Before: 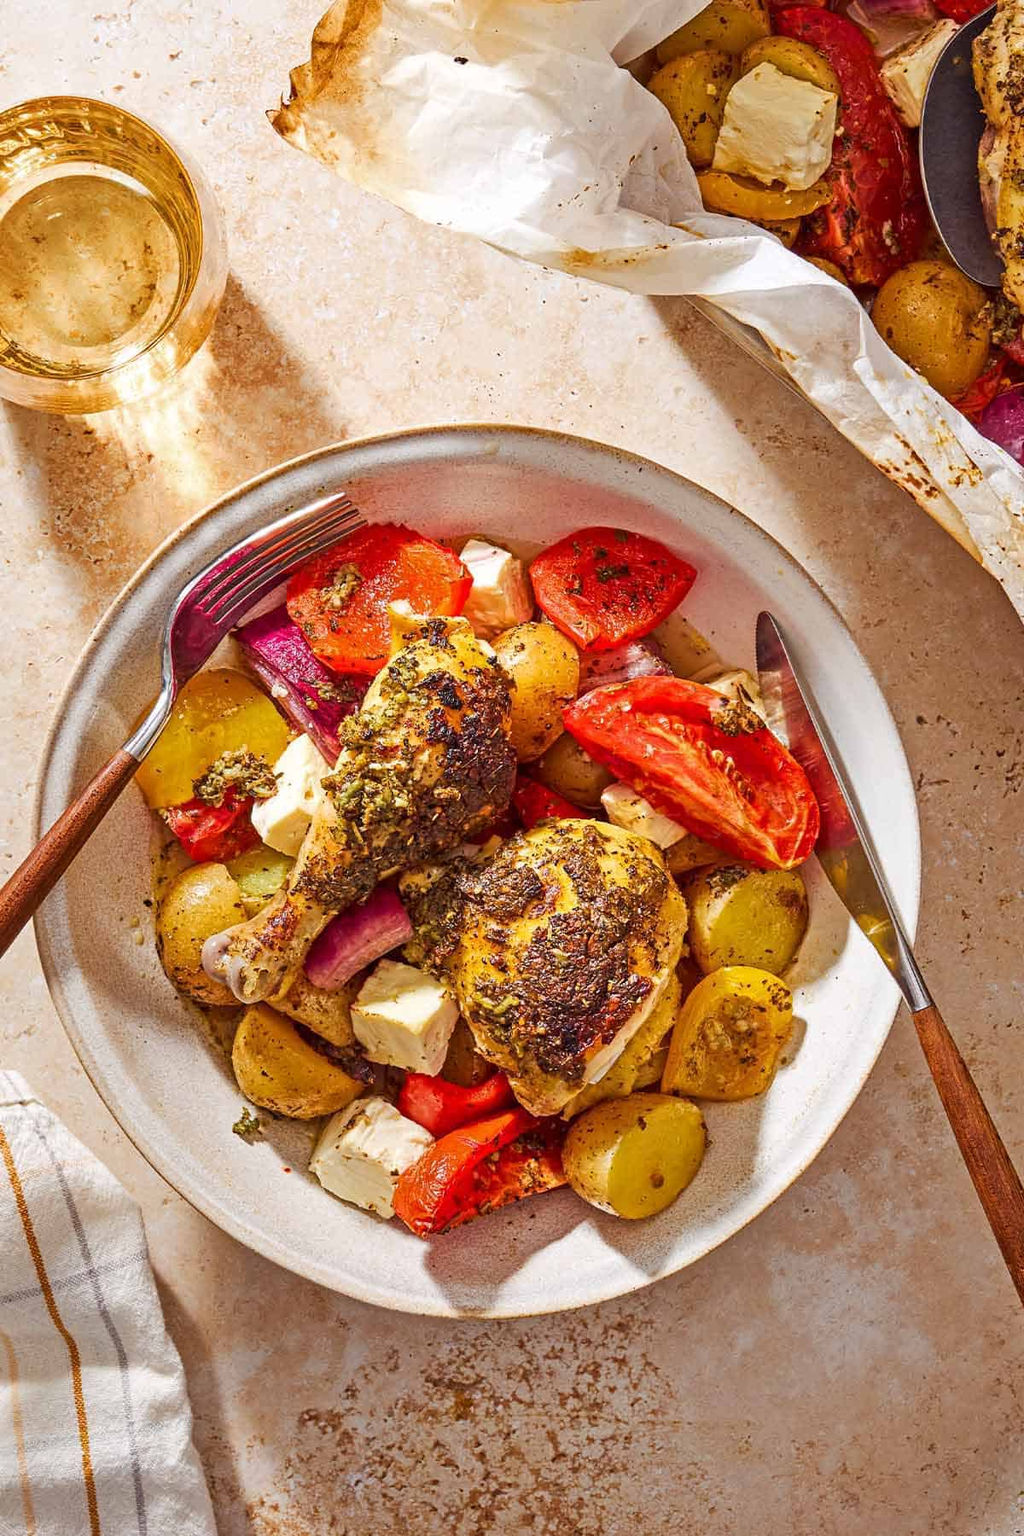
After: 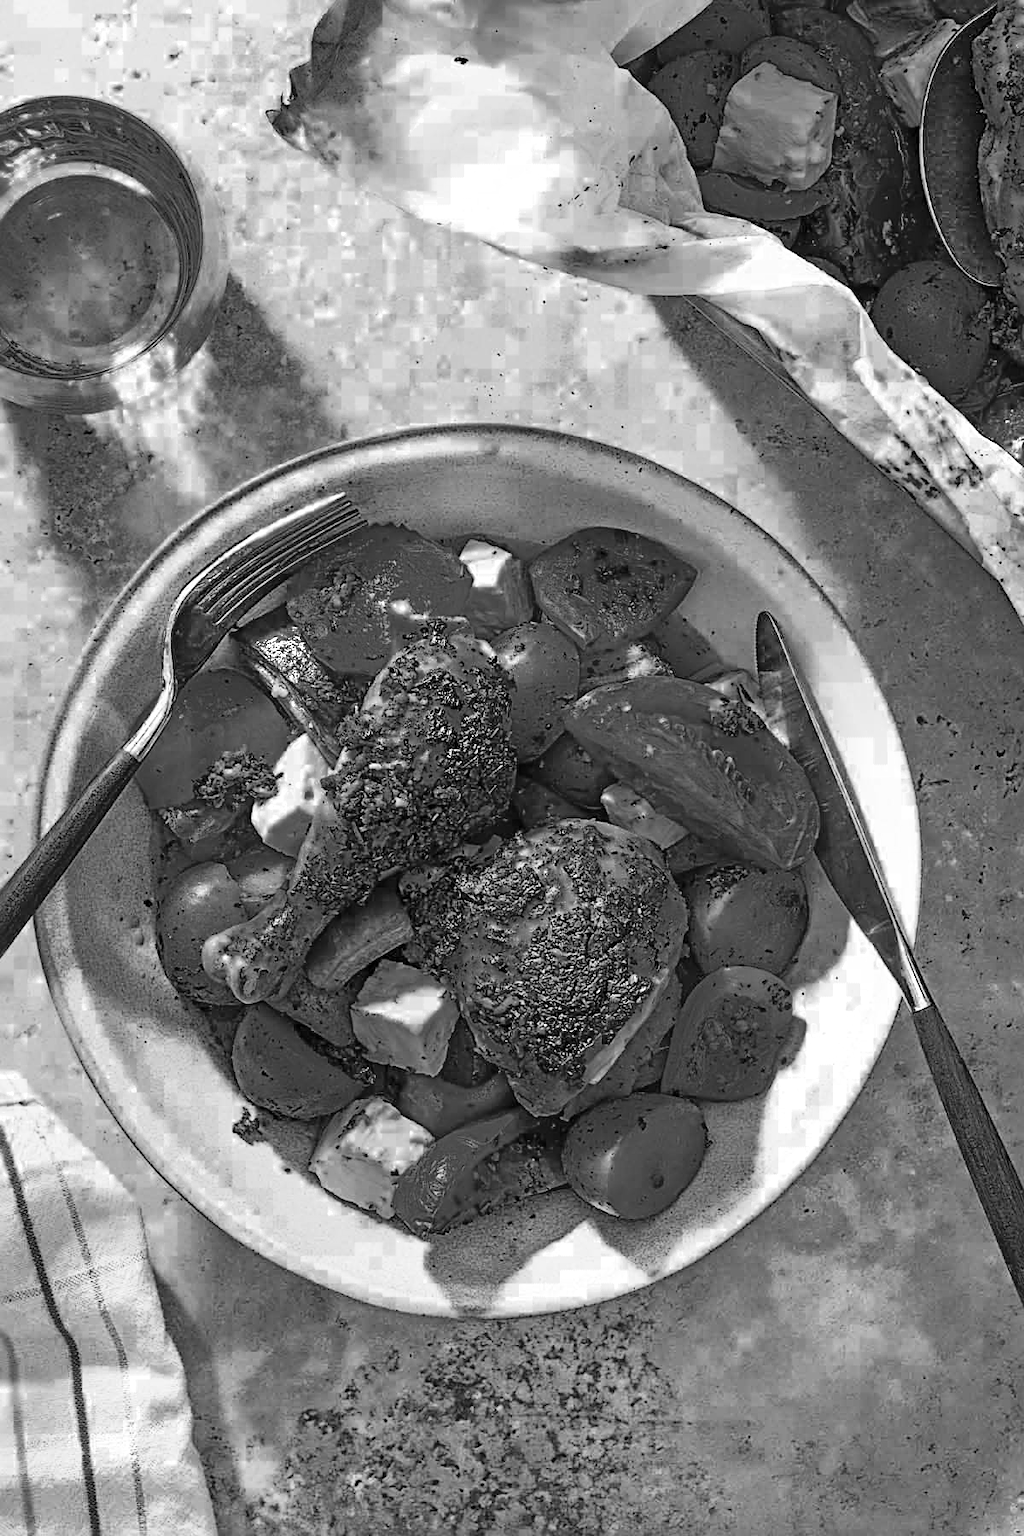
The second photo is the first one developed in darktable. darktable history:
sharpen: radius 2.819, amount 0.715
base curve: curves: ch0 [(0, 0) (0.032, 0.037) (0.105, 0.228) (0.435, 0.76) (0.856, 0.983) (1, 1)]
color zones: curves: ch0 [(0.002, 0.429) (0.121, 0.212) (0.198, 0.113) (0.276, 0.344) (0.331, 0.541) (0.41, 0.56) (0.482, 0.289) (0.619, 0.227) (0.721, 0.18) (0.821, 0.435) (0.928, 0.555) (1, 0.587)]; ch1 [(0, 0) (0.143, 0) (0.286, 0) (0.429, 0) (0.571, 0) (0.714, 0) (0.857, 0)]
